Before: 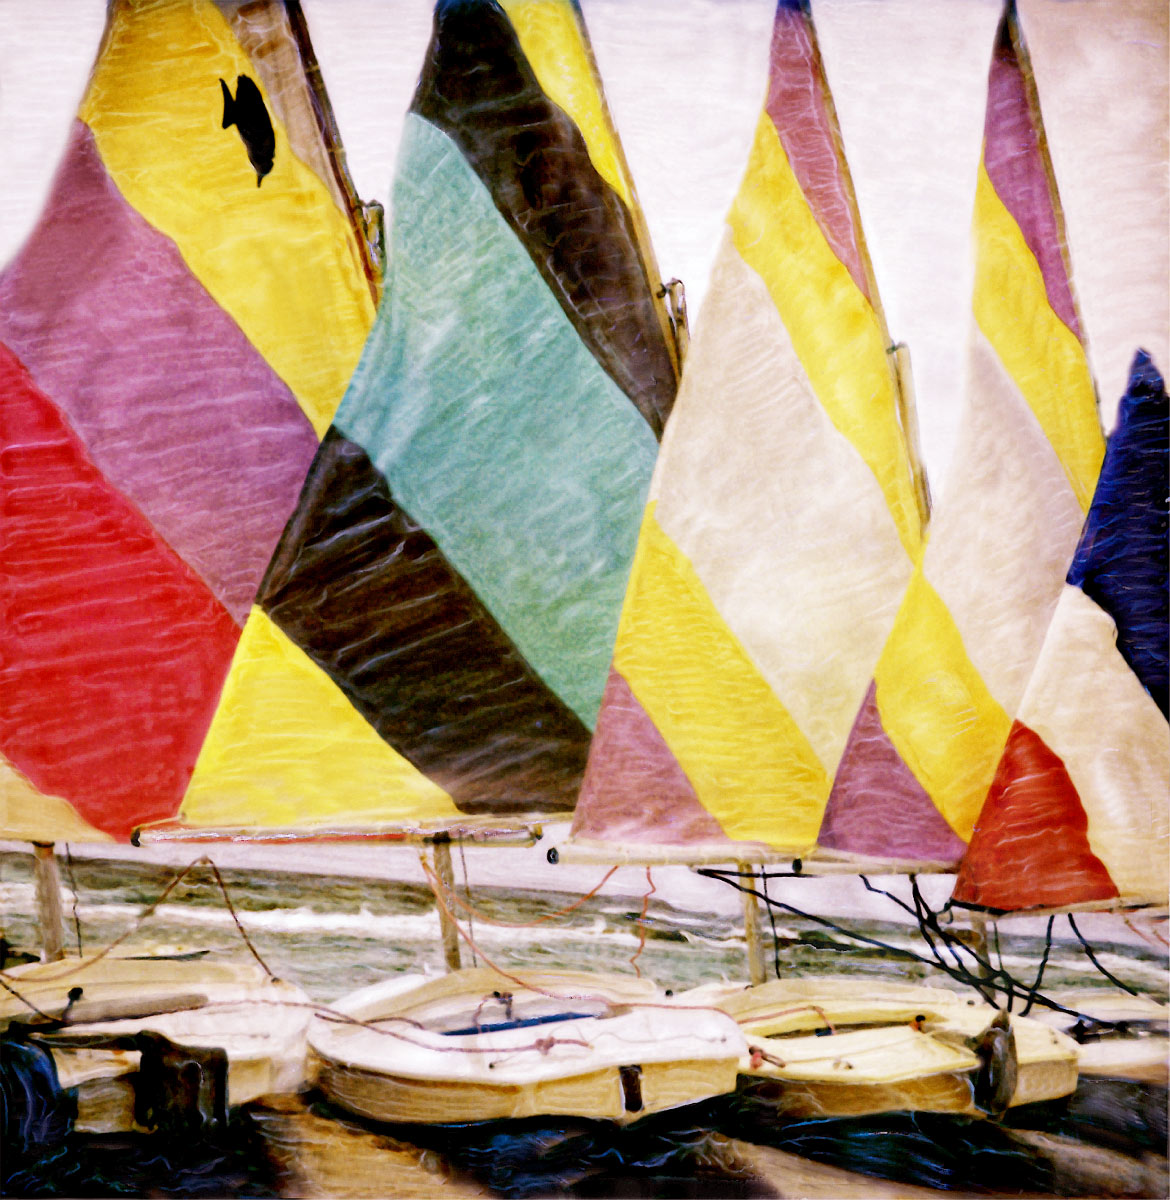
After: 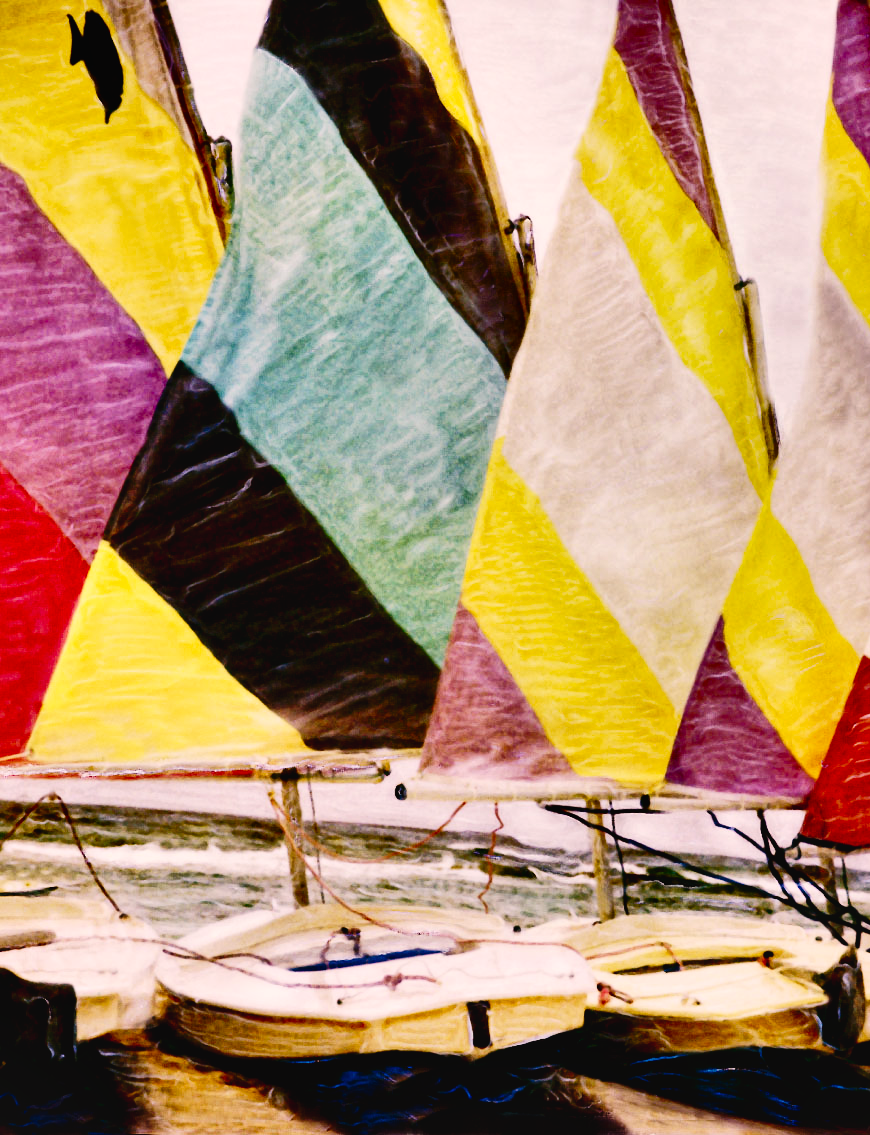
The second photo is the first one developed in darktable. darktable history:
contrast brightness saturation: contrast 0.202, brightness -0.106, saturation 0.104
shadows and highlights: white point adjustment 0.11, highlights -70.61, soften with gaussian
crop and rotate: left 12.996%, top 5.39%, right 12.618%
color calibration: illuminant same as pipeline (D50), adaptation XYZ, x 0.345, y 0.359, temperature 5006.92 K
color correction: highlights a* 5.75, highlights b* 4.89
tone curve: curves: ch0 [(0.003, 0.029) (0.037, 0.036) (0.149, 0.117) (0.297, 0.318) (0.422, 0.474) (0.531, 0.6) (0.743, 0.809) (0.877, 0.901) (1, 0.98)]; ch1 [(0, 0) (0.305, 0.325) (0.453, 0.437) (0.482, 0.479) (0.501, 0.5) (0.506, 0.503) (0.567, 0.572) (0.605, 0.608) (0.668, 0.69) (1, 1)]; ch2 [(0, 0) (0.313, 0.306) (0.4, 0.399) (0.45, 0.48) (0.499, 0.502) (0.512, 0.523) (0.57, 0.595) (0.653, 0.662) (1, 1)], preserve colors none
